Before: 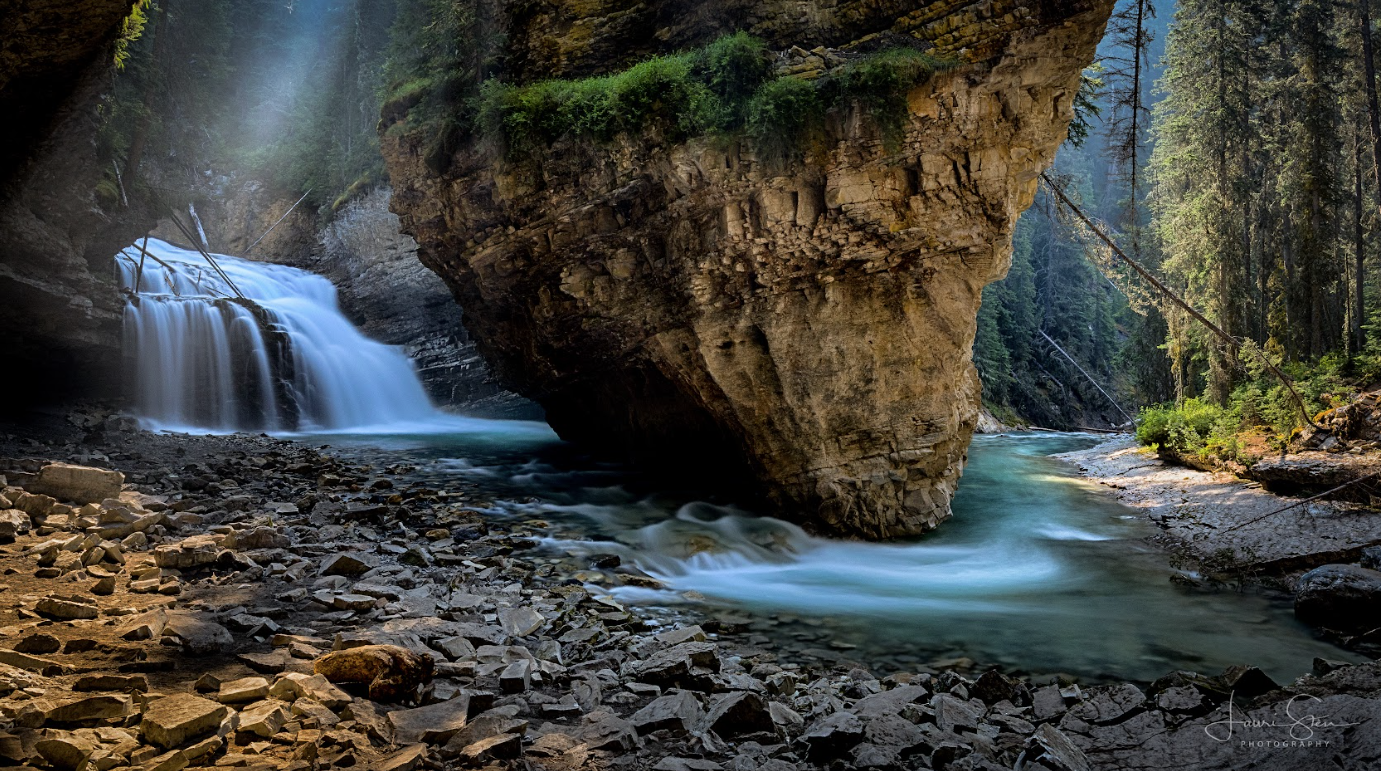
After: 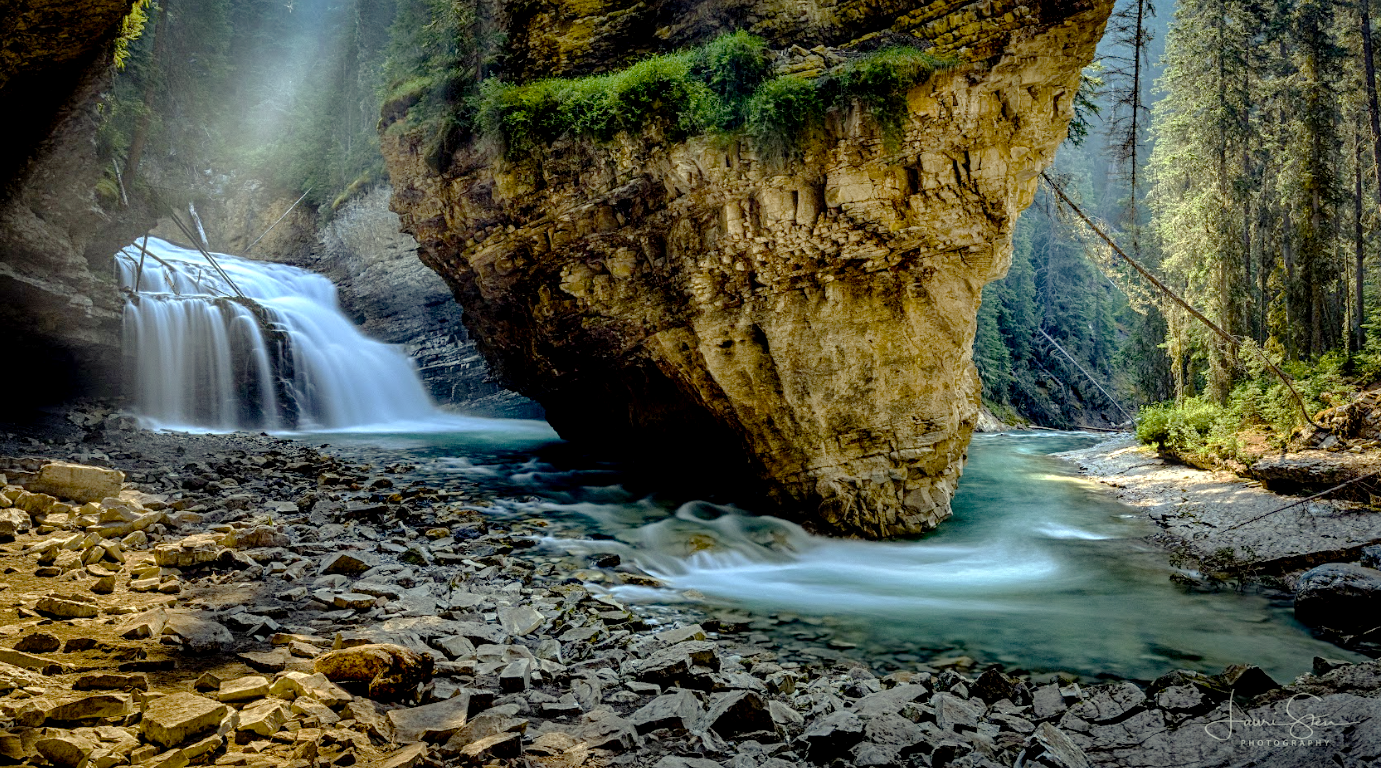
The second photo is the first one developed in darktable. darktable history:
crop: top 0.167%, bottom 0.098%
color correction: highlights a* -5.68, highlights b* 10.68
exposure: exposure 0.128 EV, compensate highlight preservation false
local contrast: detail 130%
color balance rgb: perceptual saturation grading › global saturation 20%, perceptual saturation grading › highlights -50.545%, perceptual saturation grading › shadows 30.452%, global vibrance 30.414%, contrast 10.564%
contrast equalizer: octaves 7, y [[0.5 ×6], [0.5 ×6], [0.5 ×6], [0 ×6], [0, 0.039, 0.251, 0.29, 0.293, 0.292]], mix -0.183
tone curve: curves: ch0 [(0, 0) (0.004, 0.008) (0.077, 0.156) (0.169, 0.29) (0.774, 0.774) (1, 1)], preserve colors none
